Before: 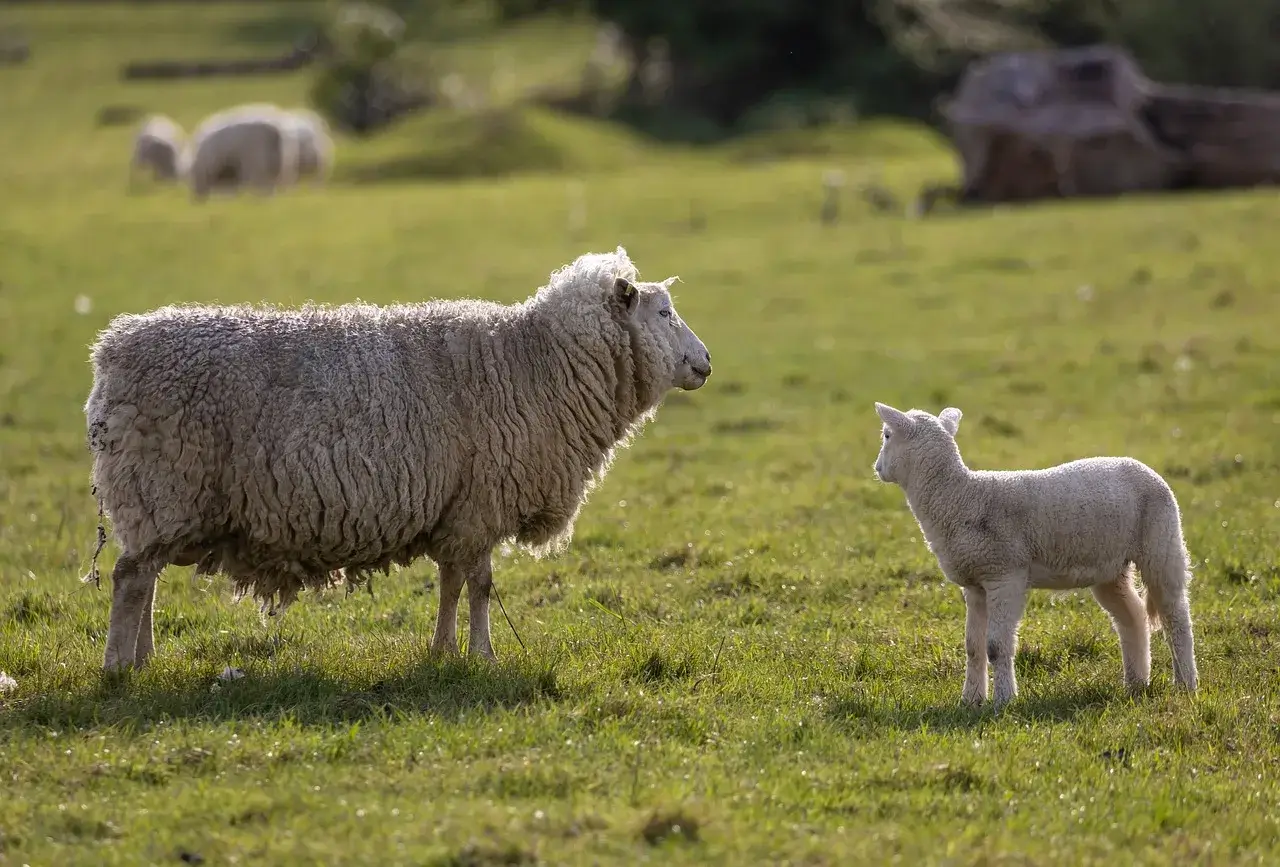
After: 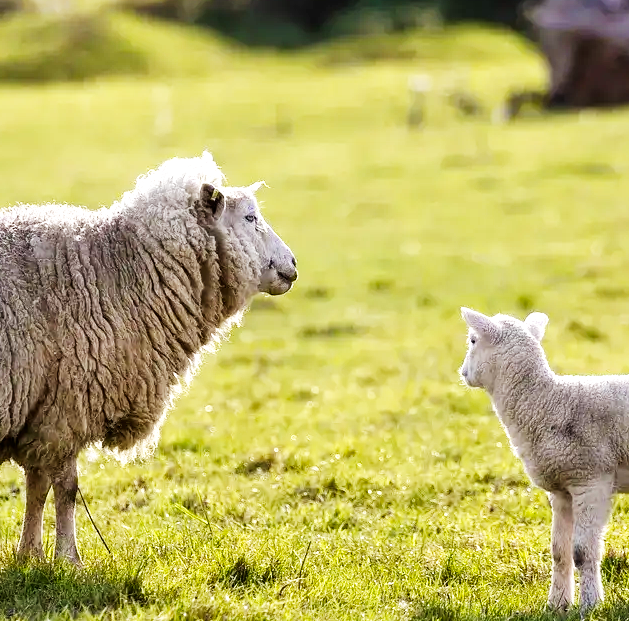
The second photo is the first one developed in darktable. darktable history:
local contrast: mode bilateral grid, contrast 19, coarseness 49, detail 119%, midtone range 0.2
base curve: curves: ch0 [(0, 0) (0.007, 0.004) (0.027, 0.03) (0.046, 0.07) (0.207, 0.54) (0.442, 0.872) (0.673, 0.972) (1, 1)], preserve colors none
crop: left 32.353%, top 10.993%, right 18.432%, bottom 17.37%
